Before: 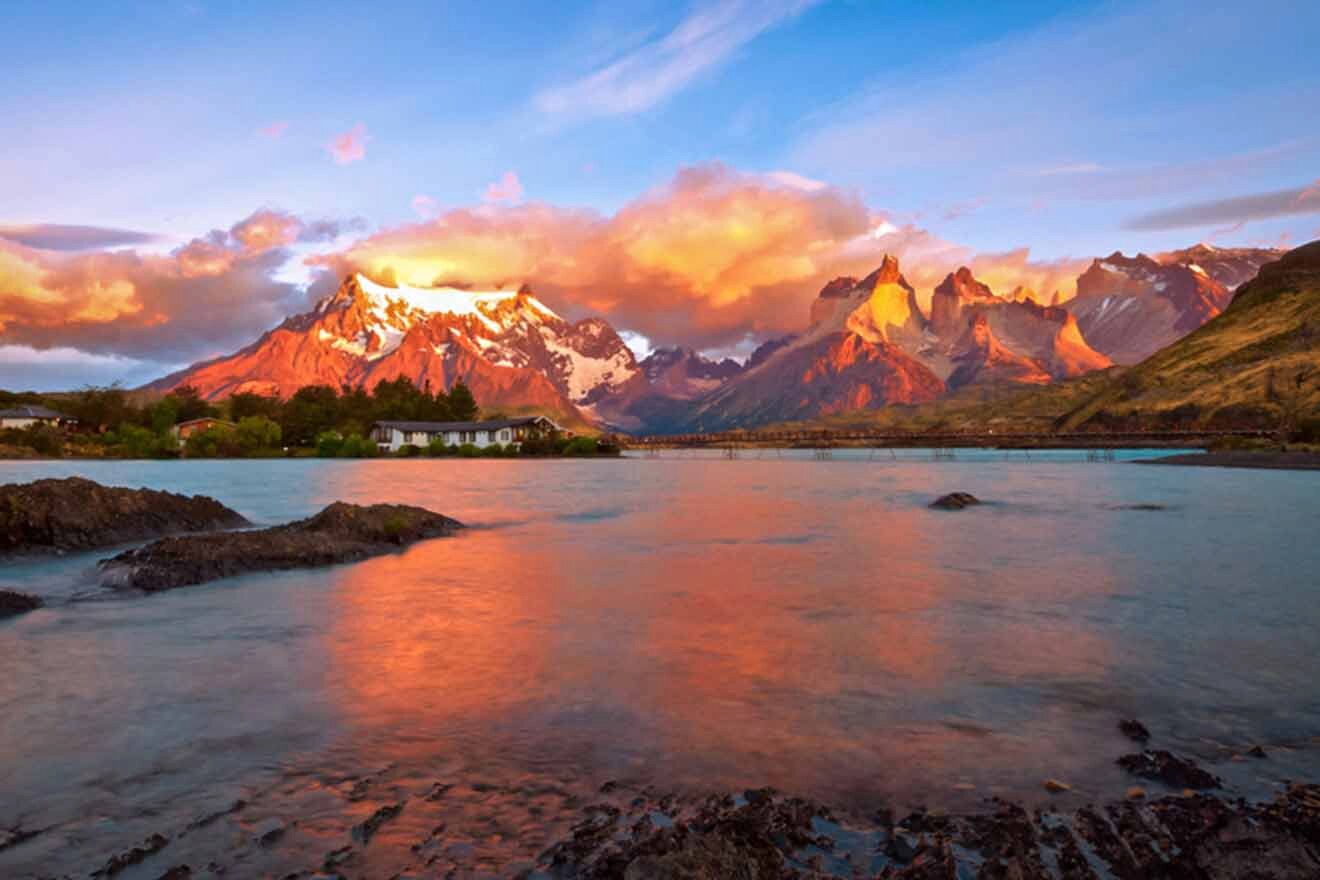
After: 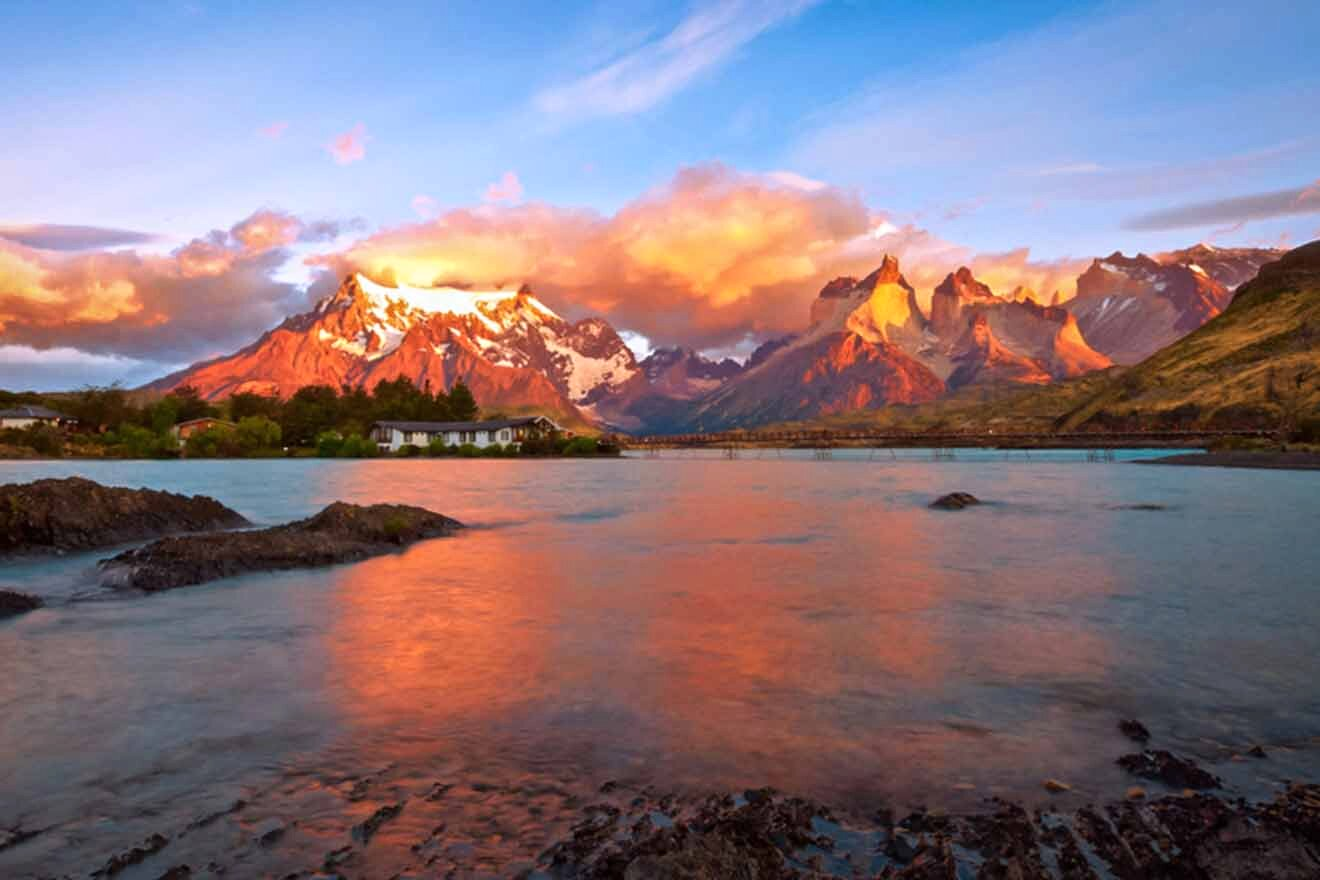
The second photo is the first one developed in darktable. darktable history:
shadows and highlights: shadows -0.341, highlights 39.9
